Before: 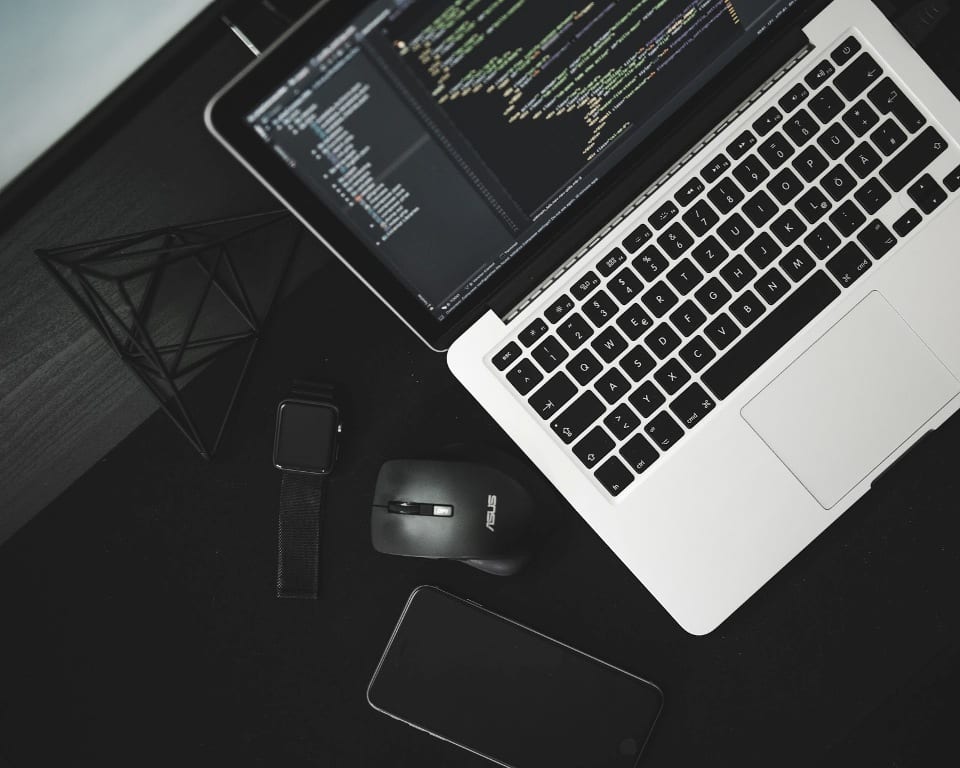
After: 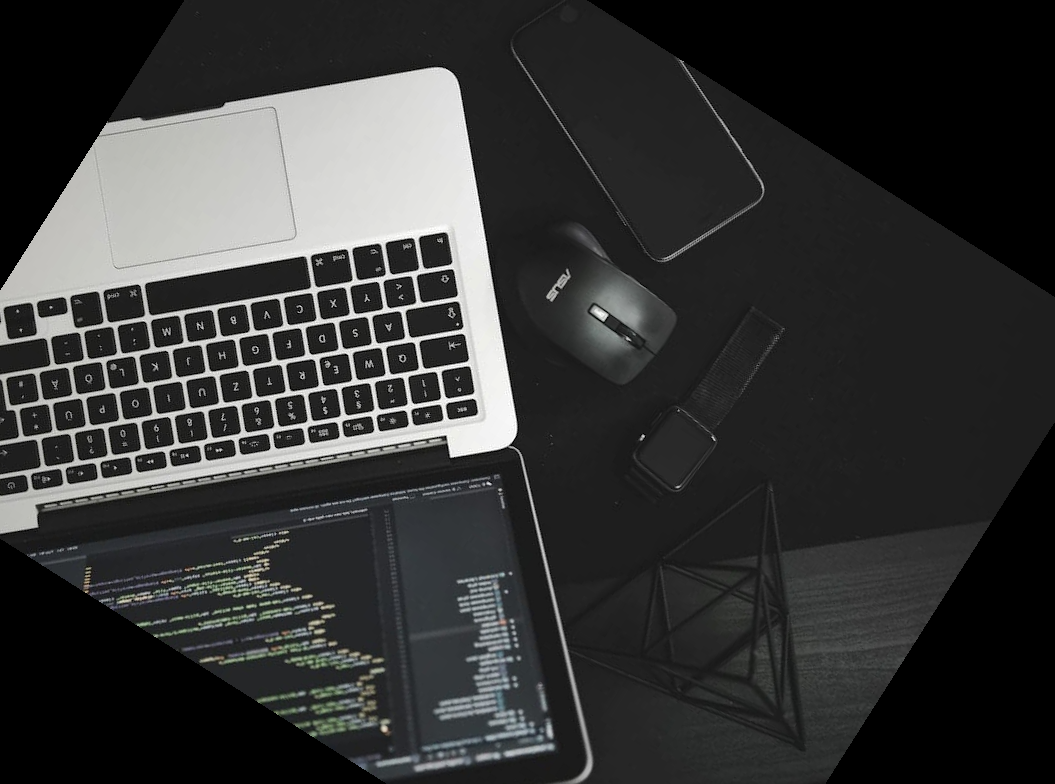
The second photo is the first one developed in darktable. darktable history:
crop and rotate: angle 147.61°, left 9.112%, top 15.582%, right 4.553%, bottom 16.949%
shadows and highlights: shadows 10.04, white point adjustment 0.88, highlights -38.67
